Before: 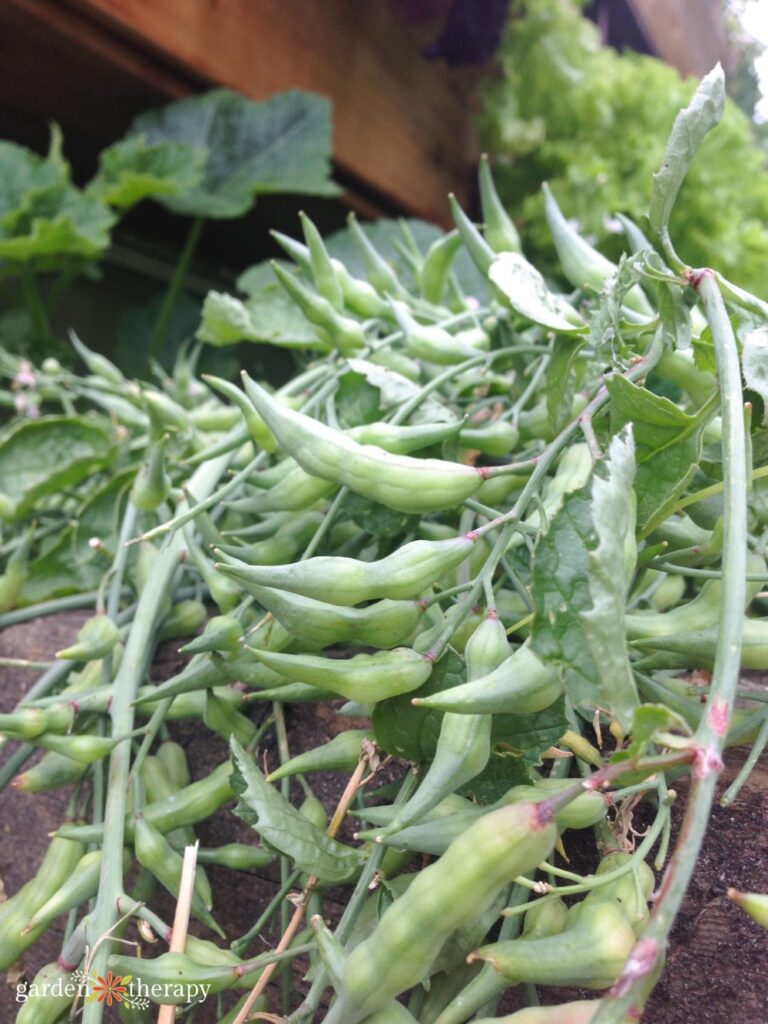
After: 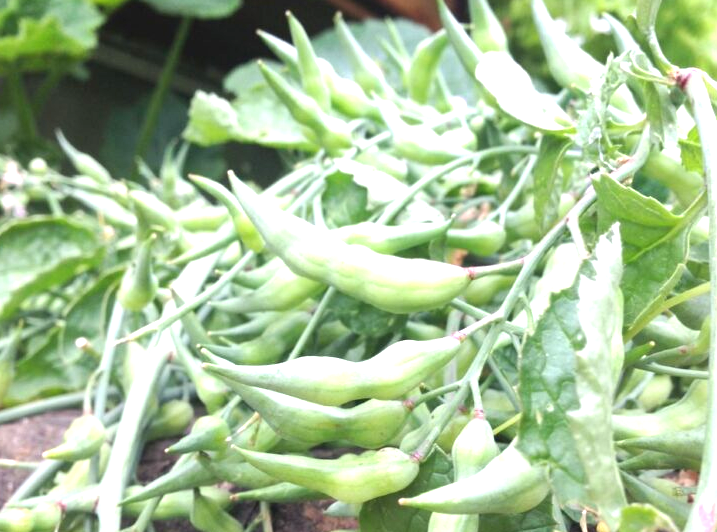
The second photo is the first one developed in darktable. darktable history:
exposure: exposure 1 EV, compensate exposure bias true, compensate highlight preservation false
crop: left 1.772%, top 19.581%, right 4.859%, bottom 28.395%
